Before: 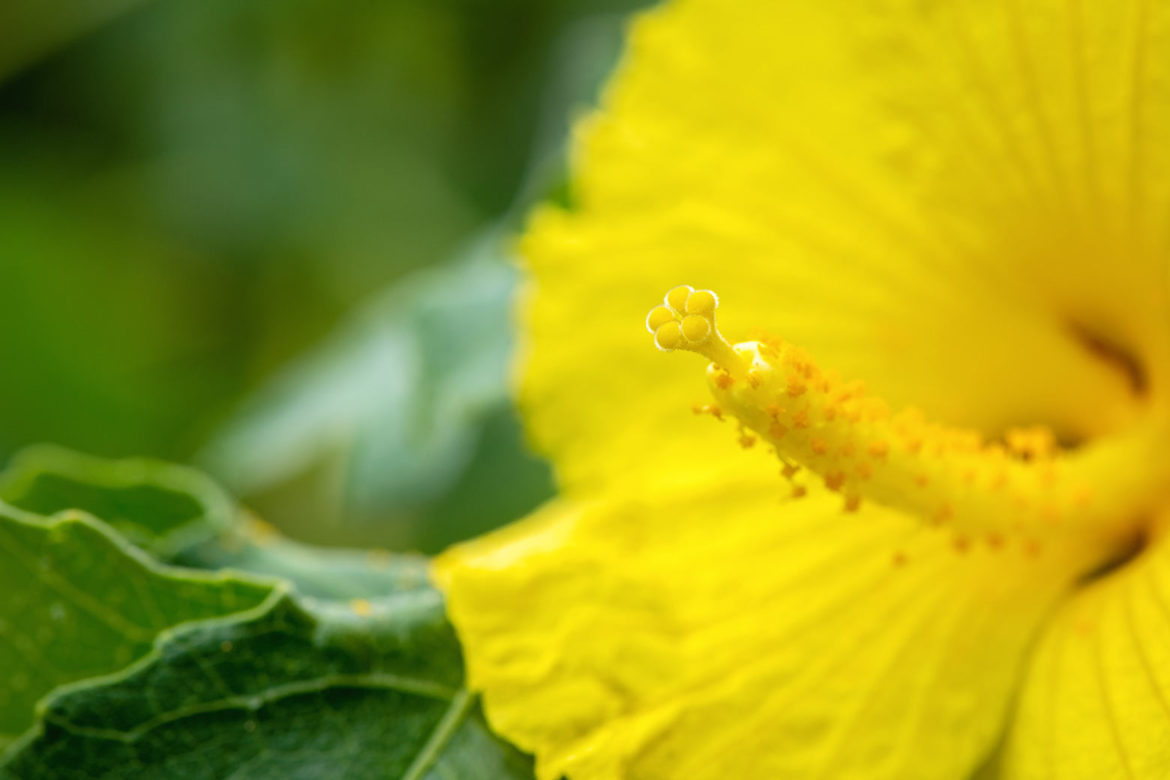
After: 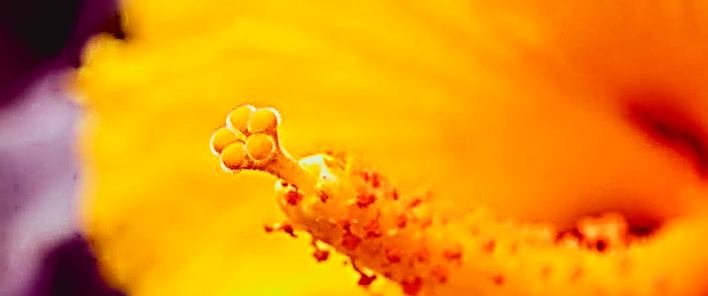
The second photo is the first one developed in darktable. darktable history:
crop: left 36.005%, top 18.293%, right 0.31%, bottom 38.444%
rotate and perspective: rotation -5°, crop left 0.05, crop right 0.952, crop top 0.11, crop bottom 0.89
contrast brightness saturation: contrast -0.1, brightness 0.05, saturation 0.08
color balance: mode lift, gamma, gain (sRGB), lift [1, 1, 0.101, 1]
sharpen: radius 4.001, amount 2
exposure: compensate highlight preservation false
tone curve: curves: ch0 [(0, 0.014) (0.17, 0.099) (0.398, 0.423) (0.728, 0.808) (0.877, 0.91) (0.99, 0.955)]; ch1 [(0, 0) (0.377, 0.325) (0.493, 0.491) (0.505, 0.504) (0.515, 0.515) (0.554, 0.575) (0.623, 0.643) (0.701, 0.718) (1, 1)]; ch2 [(0, 0) (0.423, 0.453) (0.481, 0.485) (0.501, 0.501) (0.531, 0.527) (0.586, 0.597) (0.663, 0.706) (0.717, 0.753) (1, 0.991)], color space Lab, independent channels
filmic rgb: black relative exposure -5 EV, white relative exposure 3.5 EV, hardness 3.19, contrast 1.2, highlights saturation mix -30%
